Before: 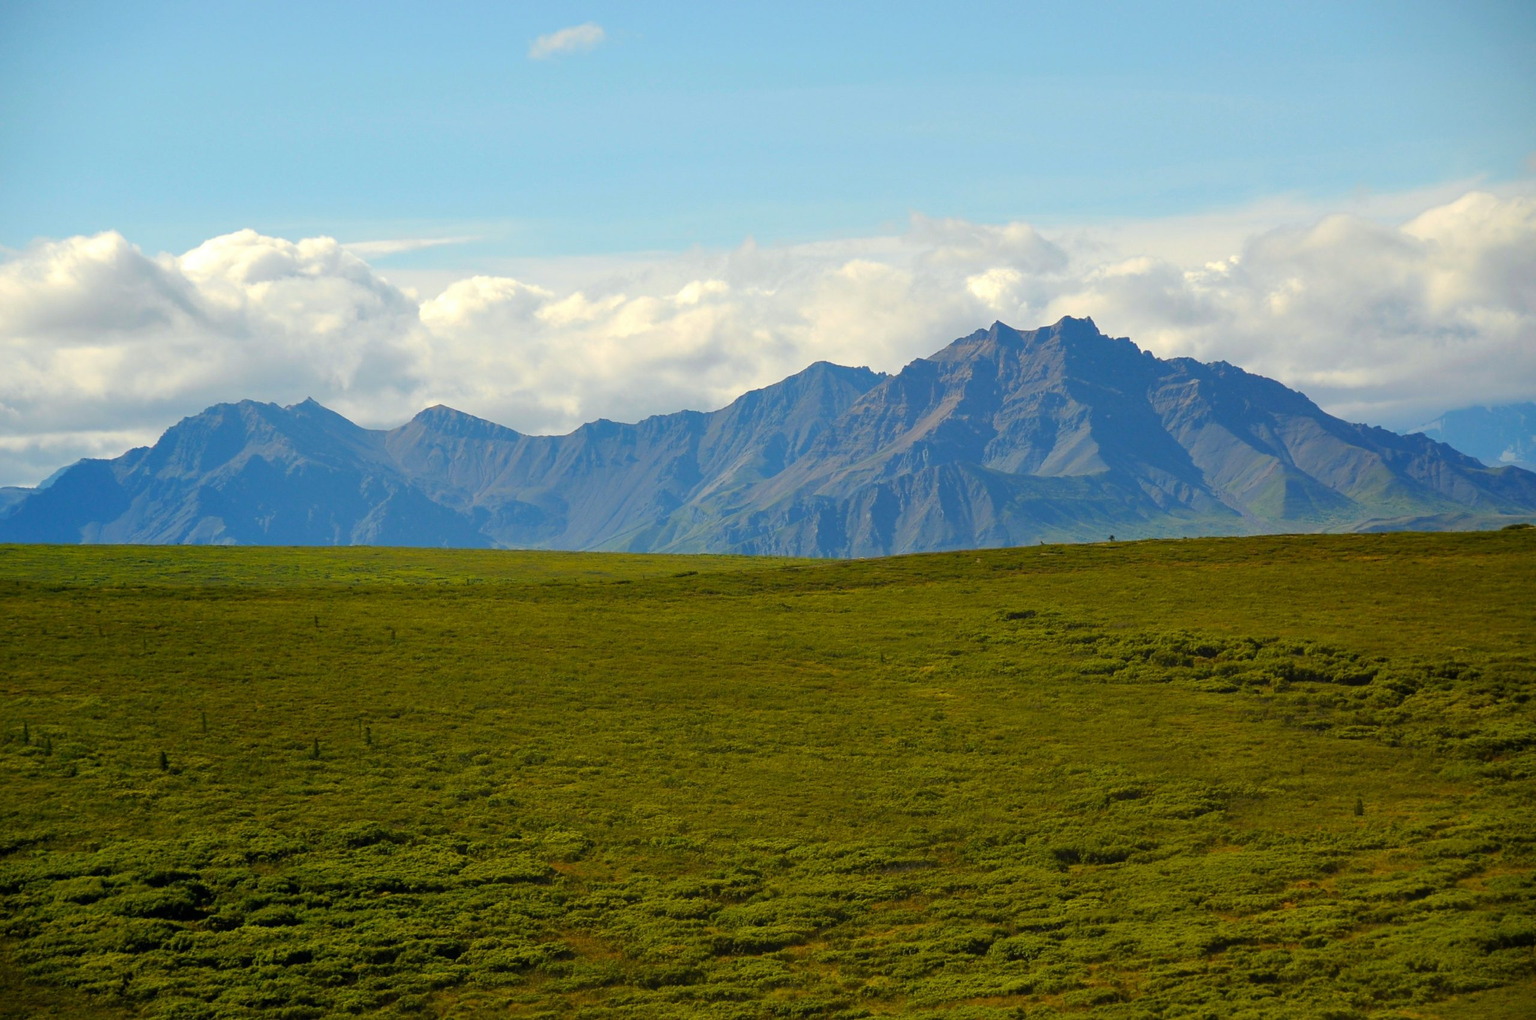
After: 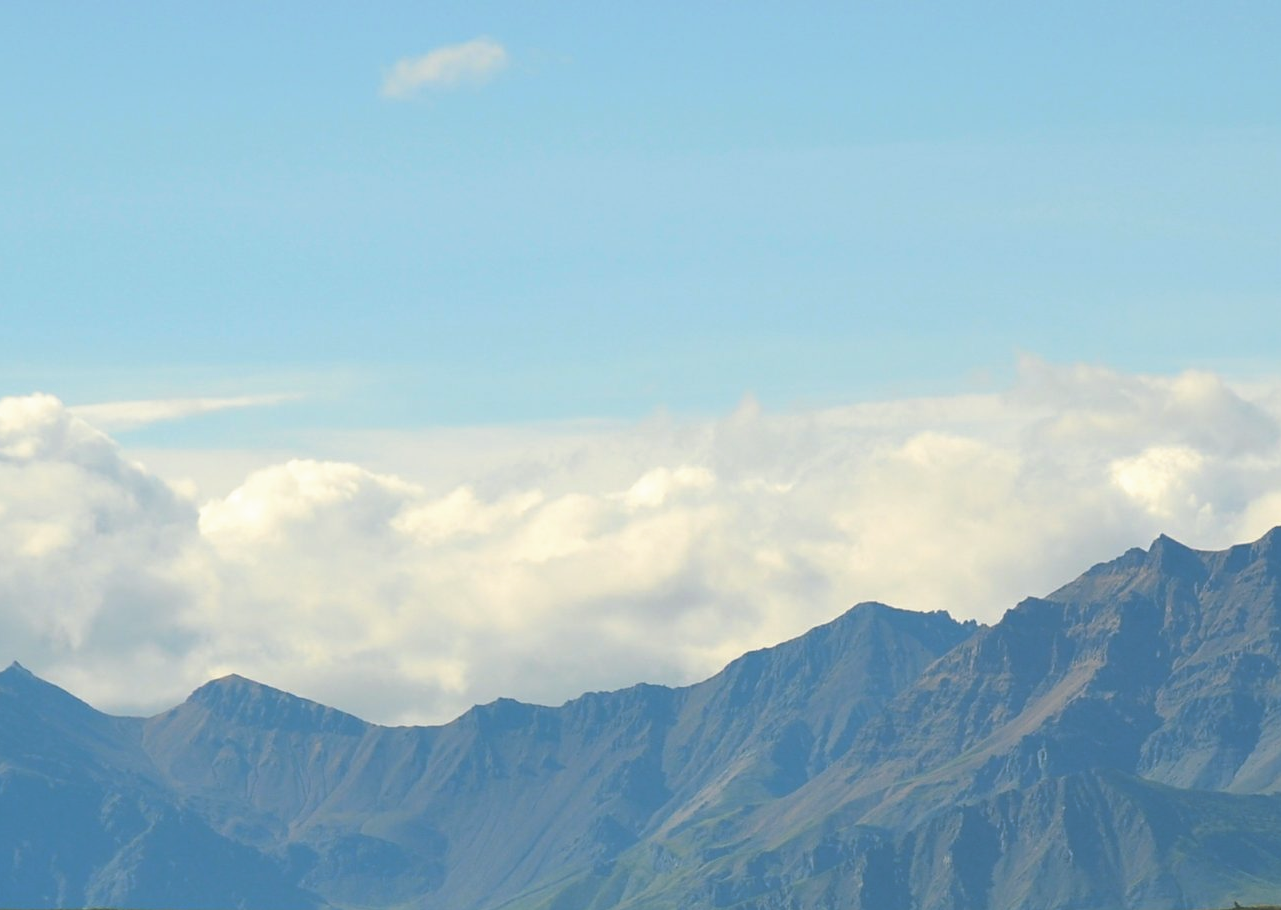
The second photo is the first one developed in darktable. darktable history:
split-toning: shadows › hue 205.2°, shadows › saturation 0.29, highlights › hue 50.4°, highlights › saturation 0.38, balance -49.9
crop: left 19.556%, right 30.401%, bottom 46.458%
haze removal: strength -0.1, adaptive false
